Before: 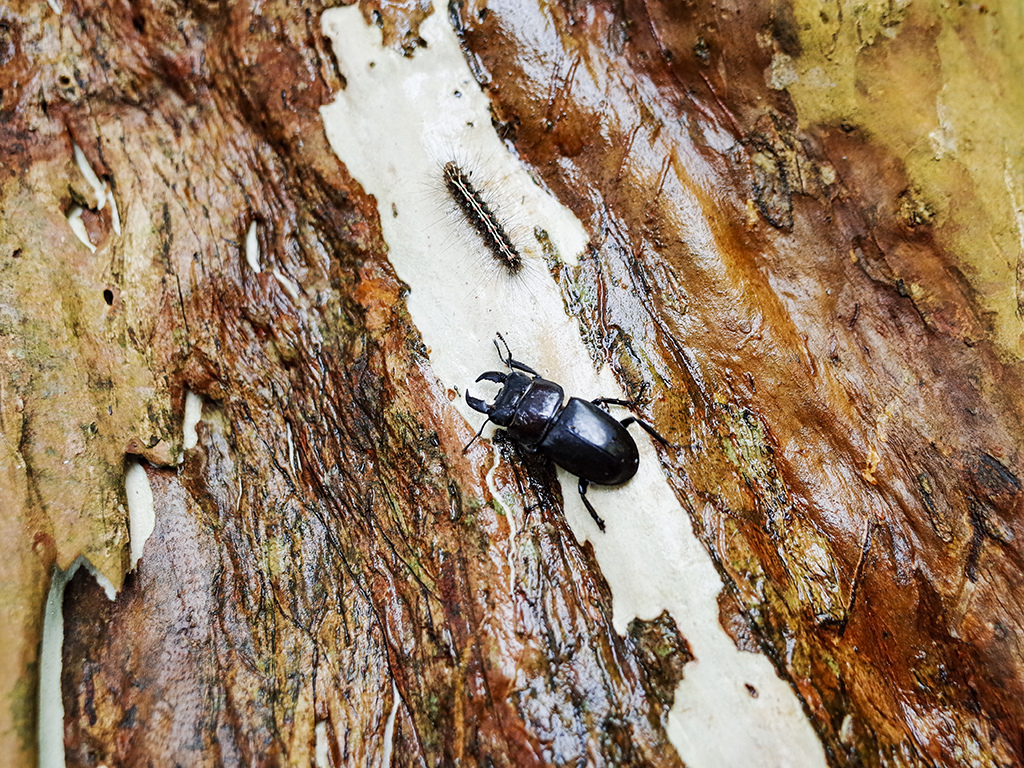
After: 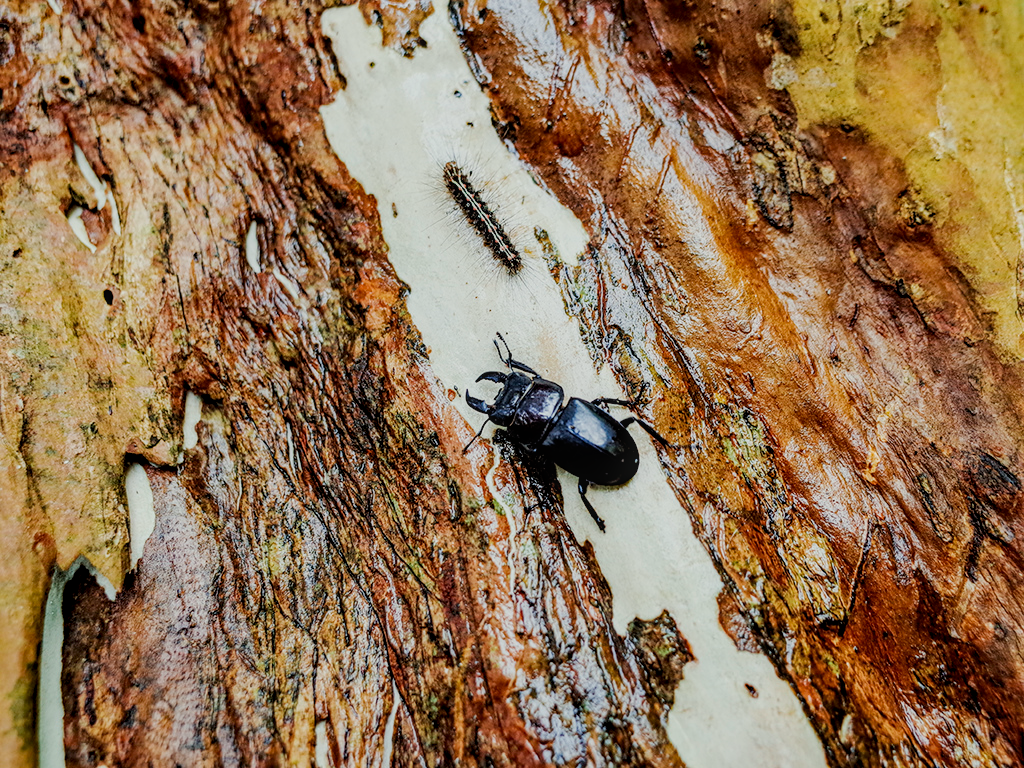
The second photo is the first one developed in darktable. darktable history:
contrast brightness saturation: contrast 0.05
white balance: emerald 1
filmic rgb: black relative exposure -7.65 EV, white relative exposure 4.56 EV, hardness 3.61
local contrast: detail 130%
color correction: highlights a* -2.68, highlights b* 2.57
haze removal: strength 0.29, distance 0.25, compatibility mode true, adaptive false
